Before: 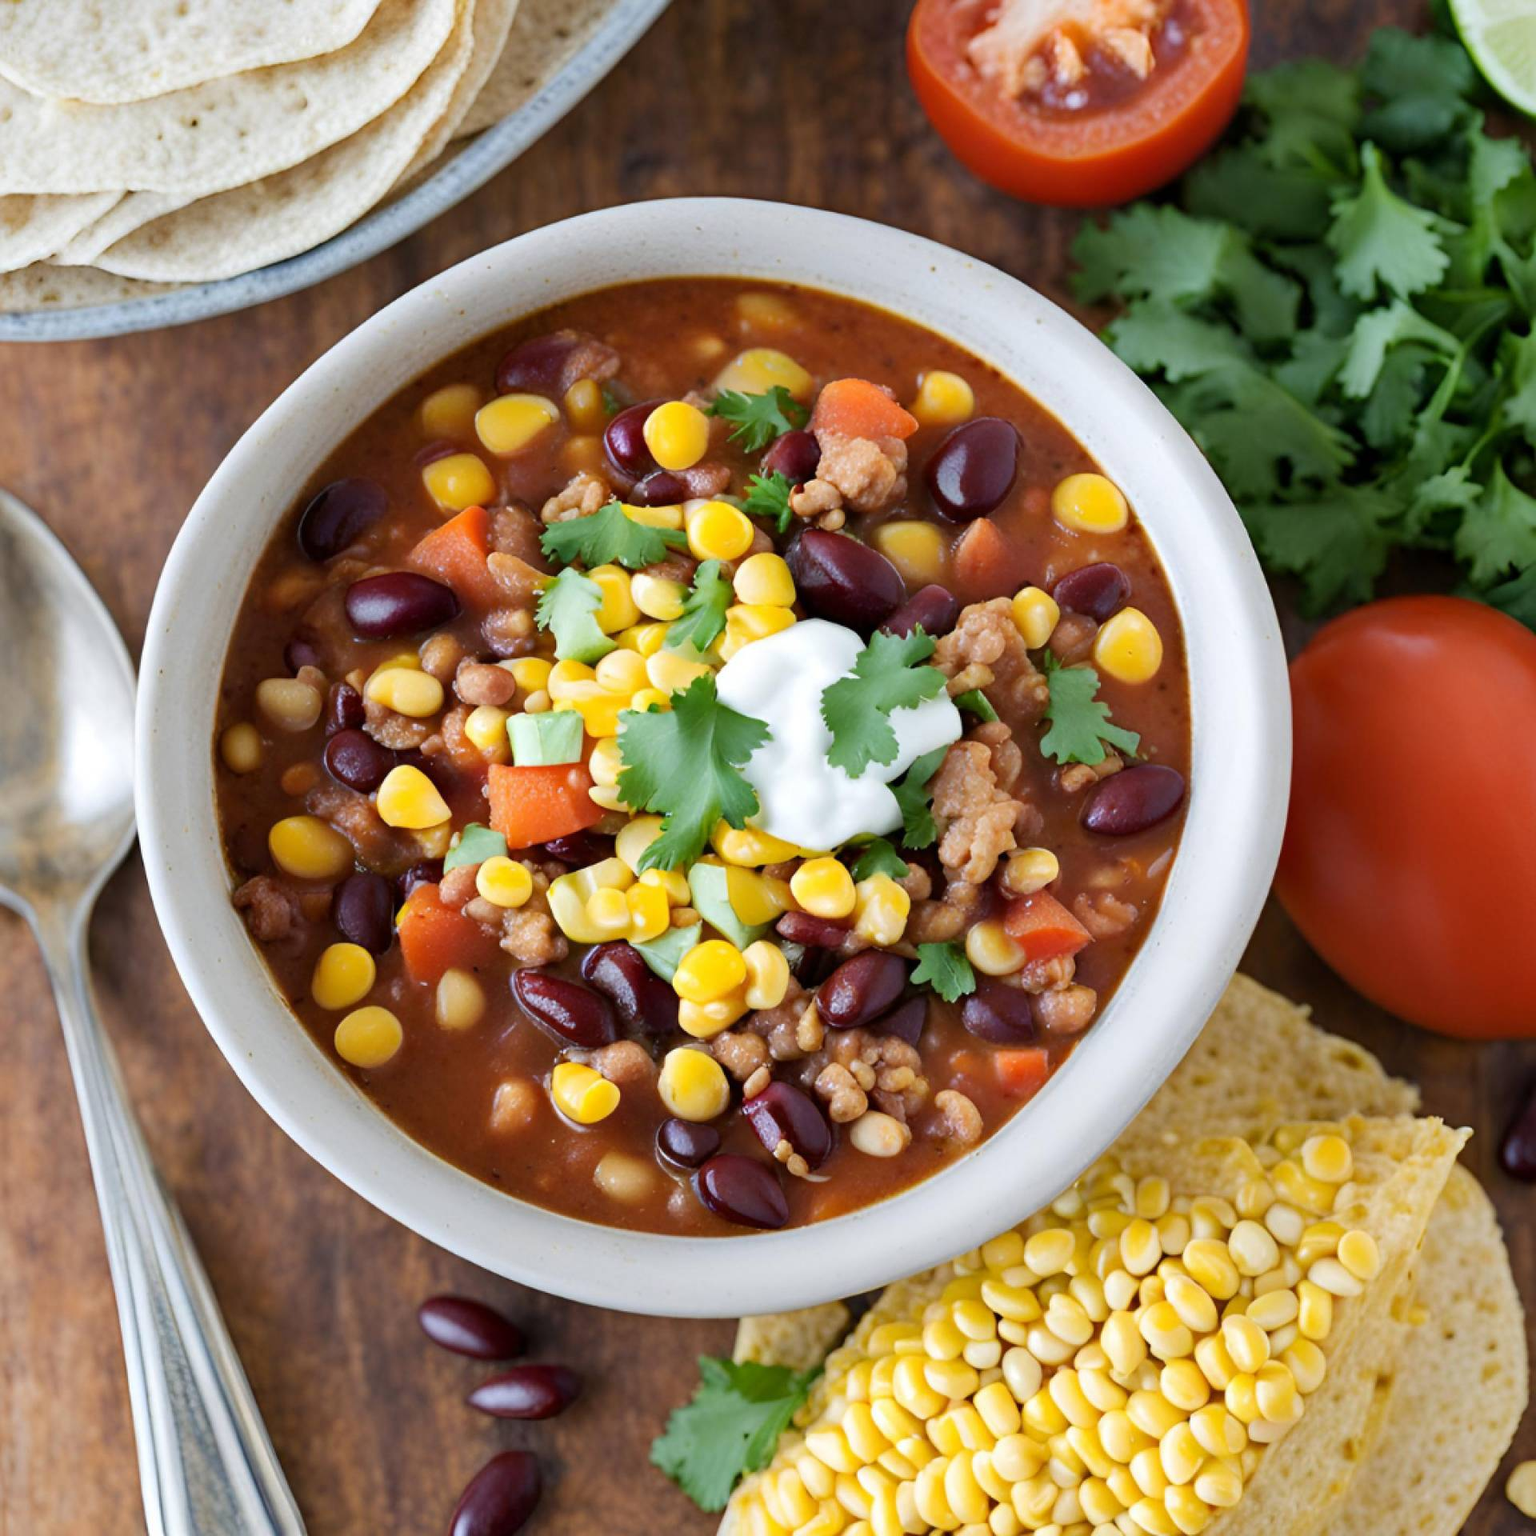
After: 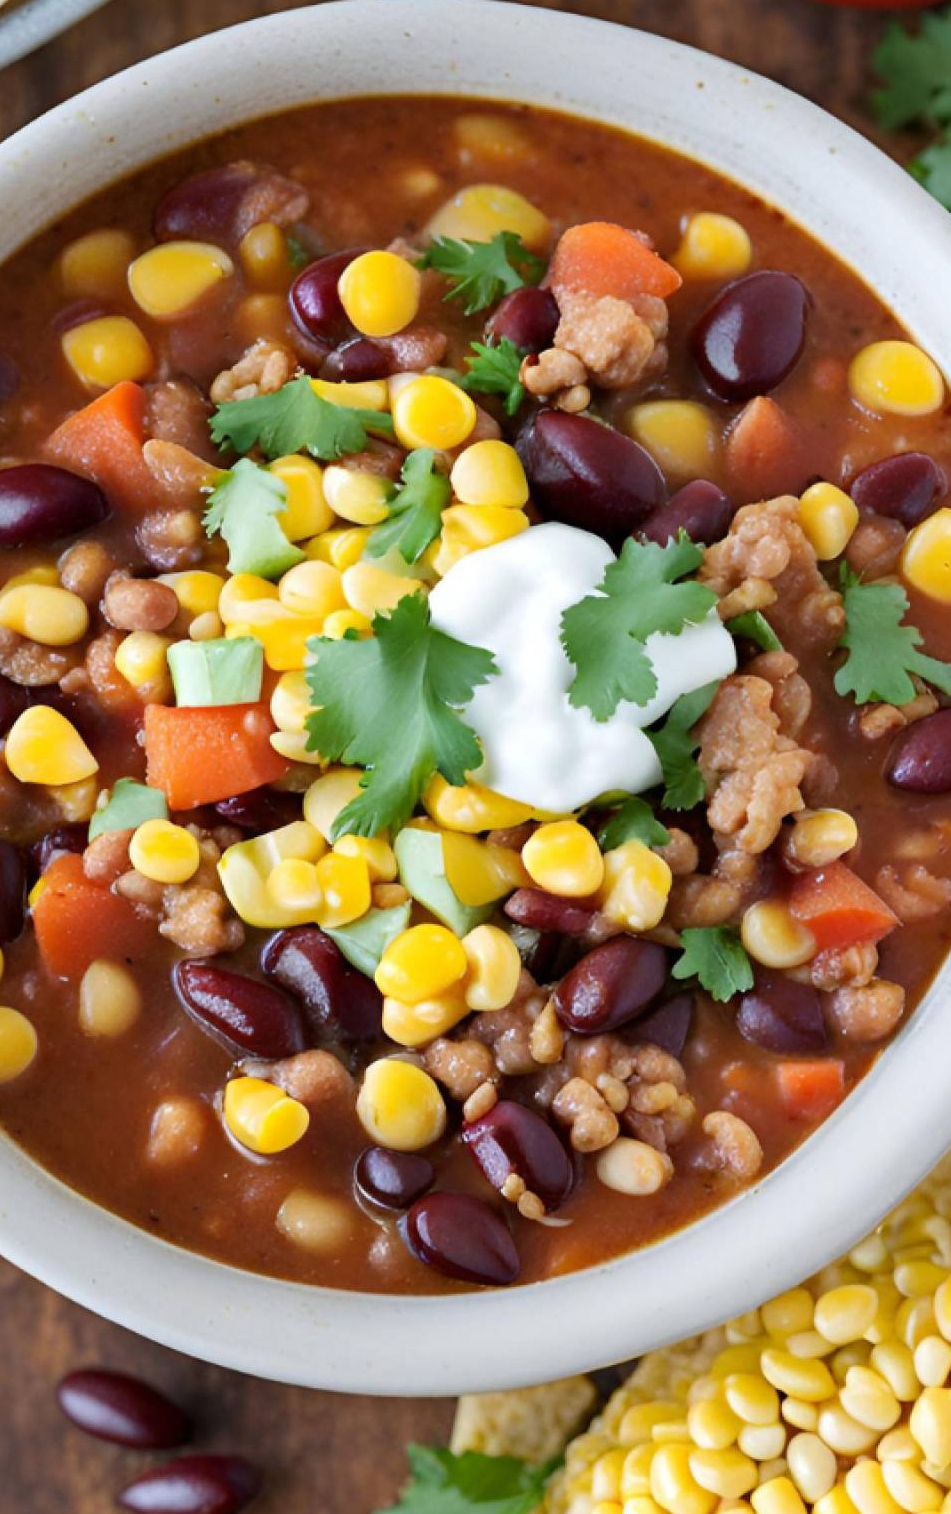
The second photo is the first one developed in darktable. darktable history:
crop and rotate: angle 0.011°, left 24.3%, top 13.07%, right 26.111%, bottom 8.023%
